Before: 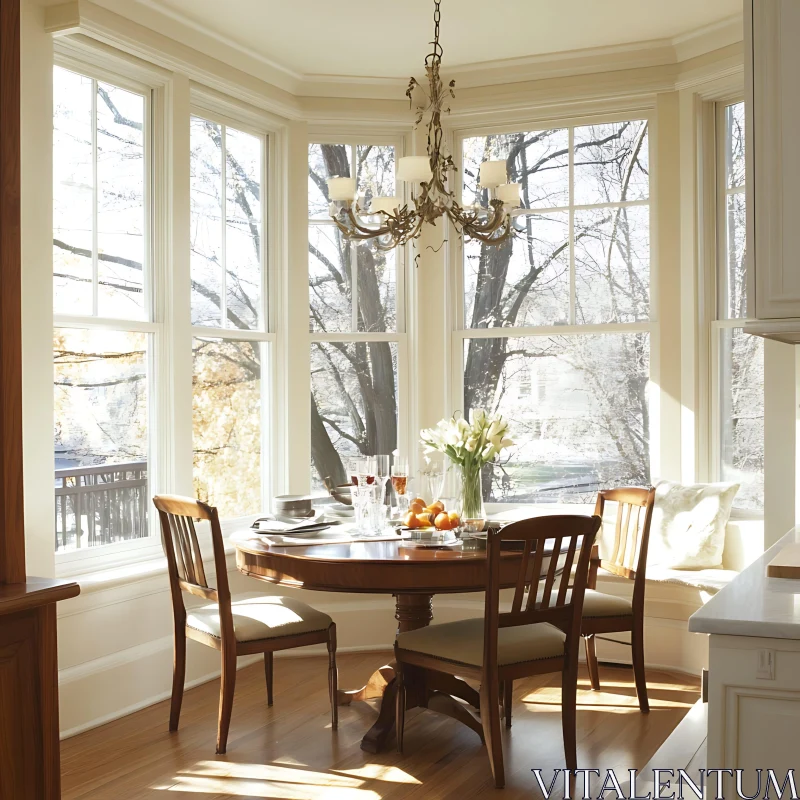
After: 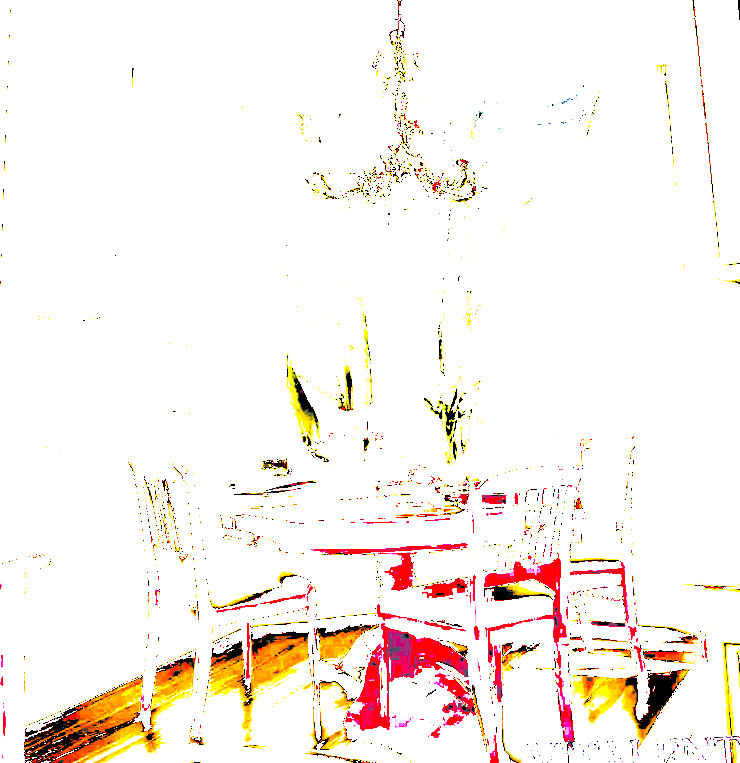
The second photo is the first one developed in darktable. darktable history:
exposure: black level correction 0.1, exposure 3 EV, compensate highlight preservation false
rotate and perspective: rotation -1.68°, lens shift (vertical) -0.146, crop left 0.049, crop right 0.912, crop top 0.032, crop bottom 0.96
contrast brightness saturation: contrast 0.15, brightness -0.01, saturation 0.1
split-toning: shadows › hue 212.4°, balance -70
